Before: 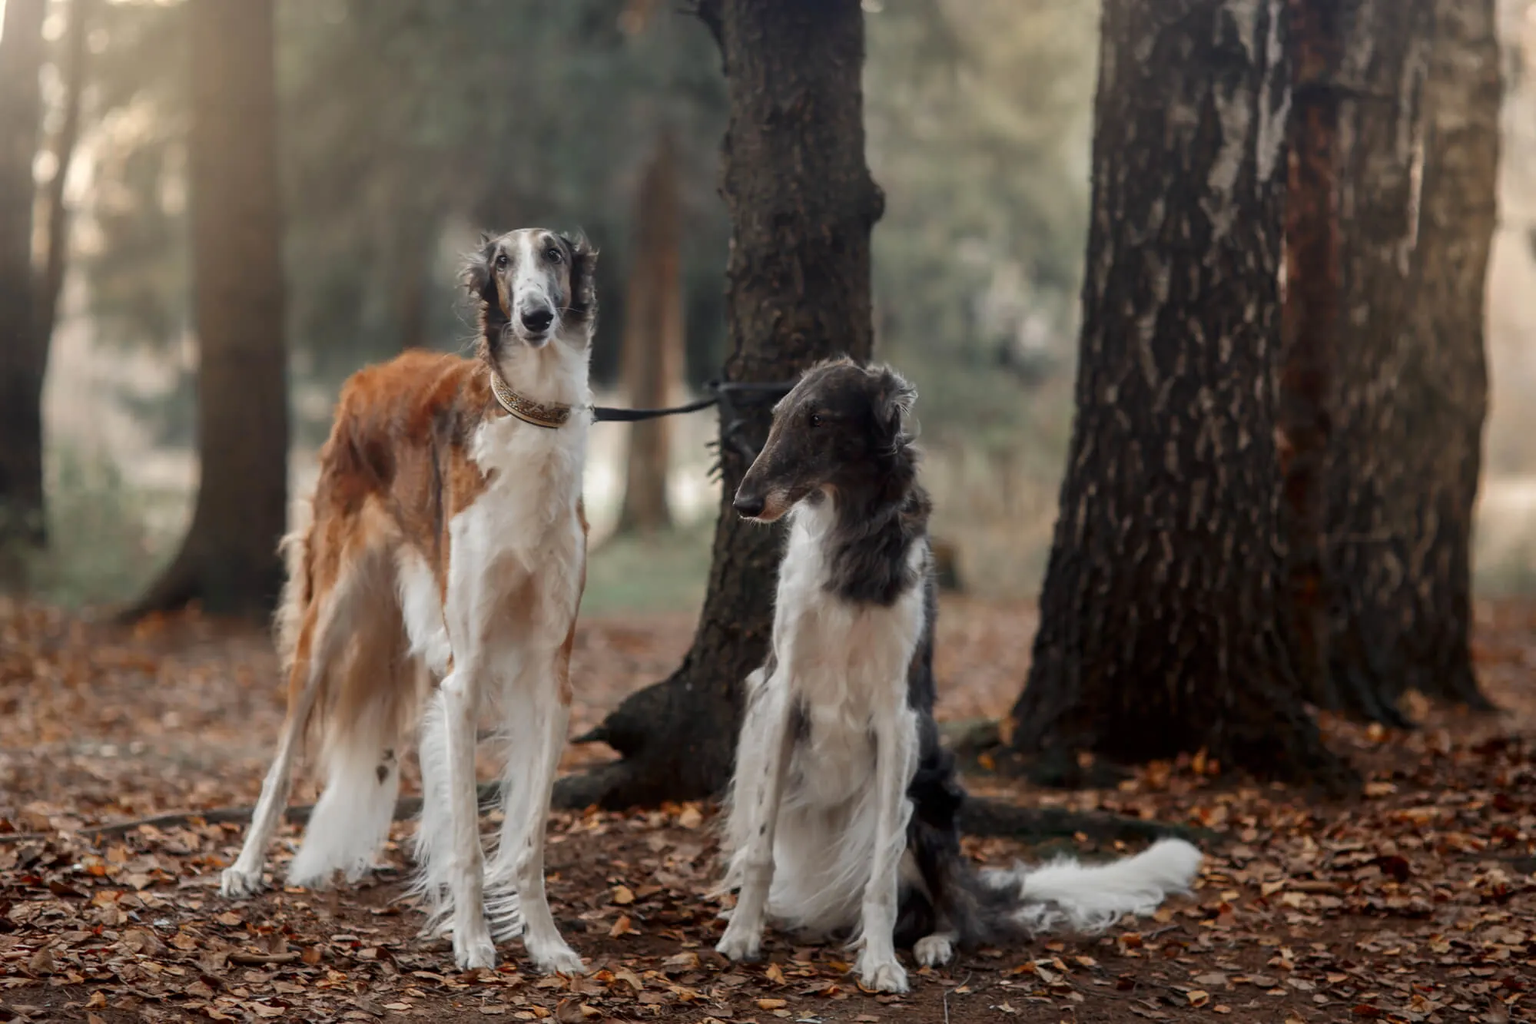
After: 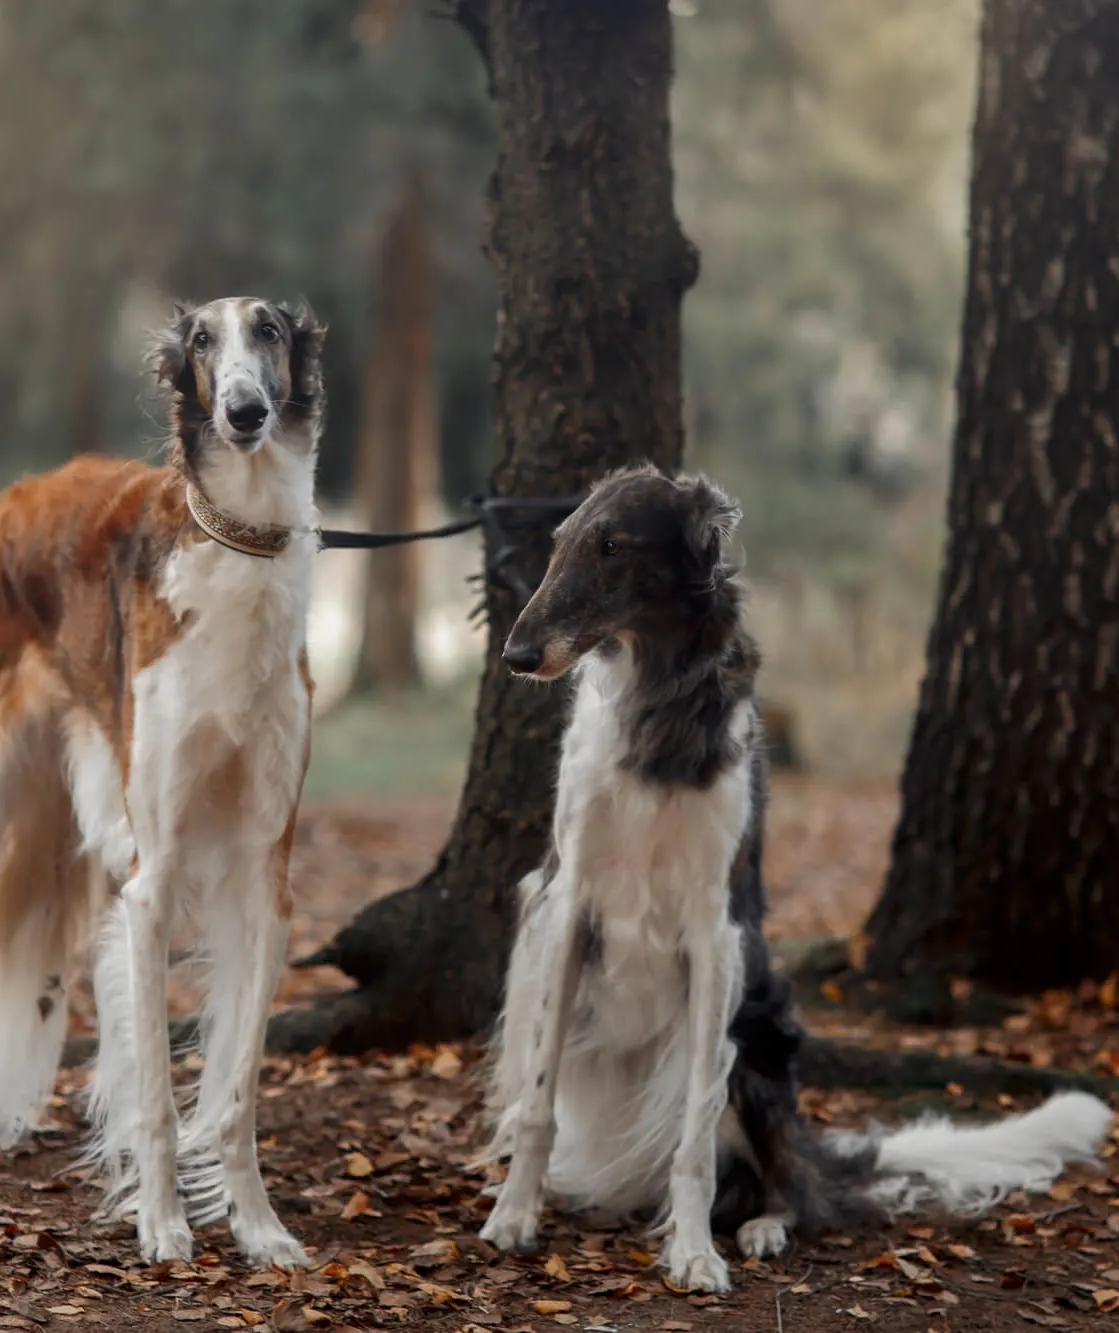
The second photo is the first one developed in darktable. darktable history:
crop and rotate: left 22.634%, right 21.356%
